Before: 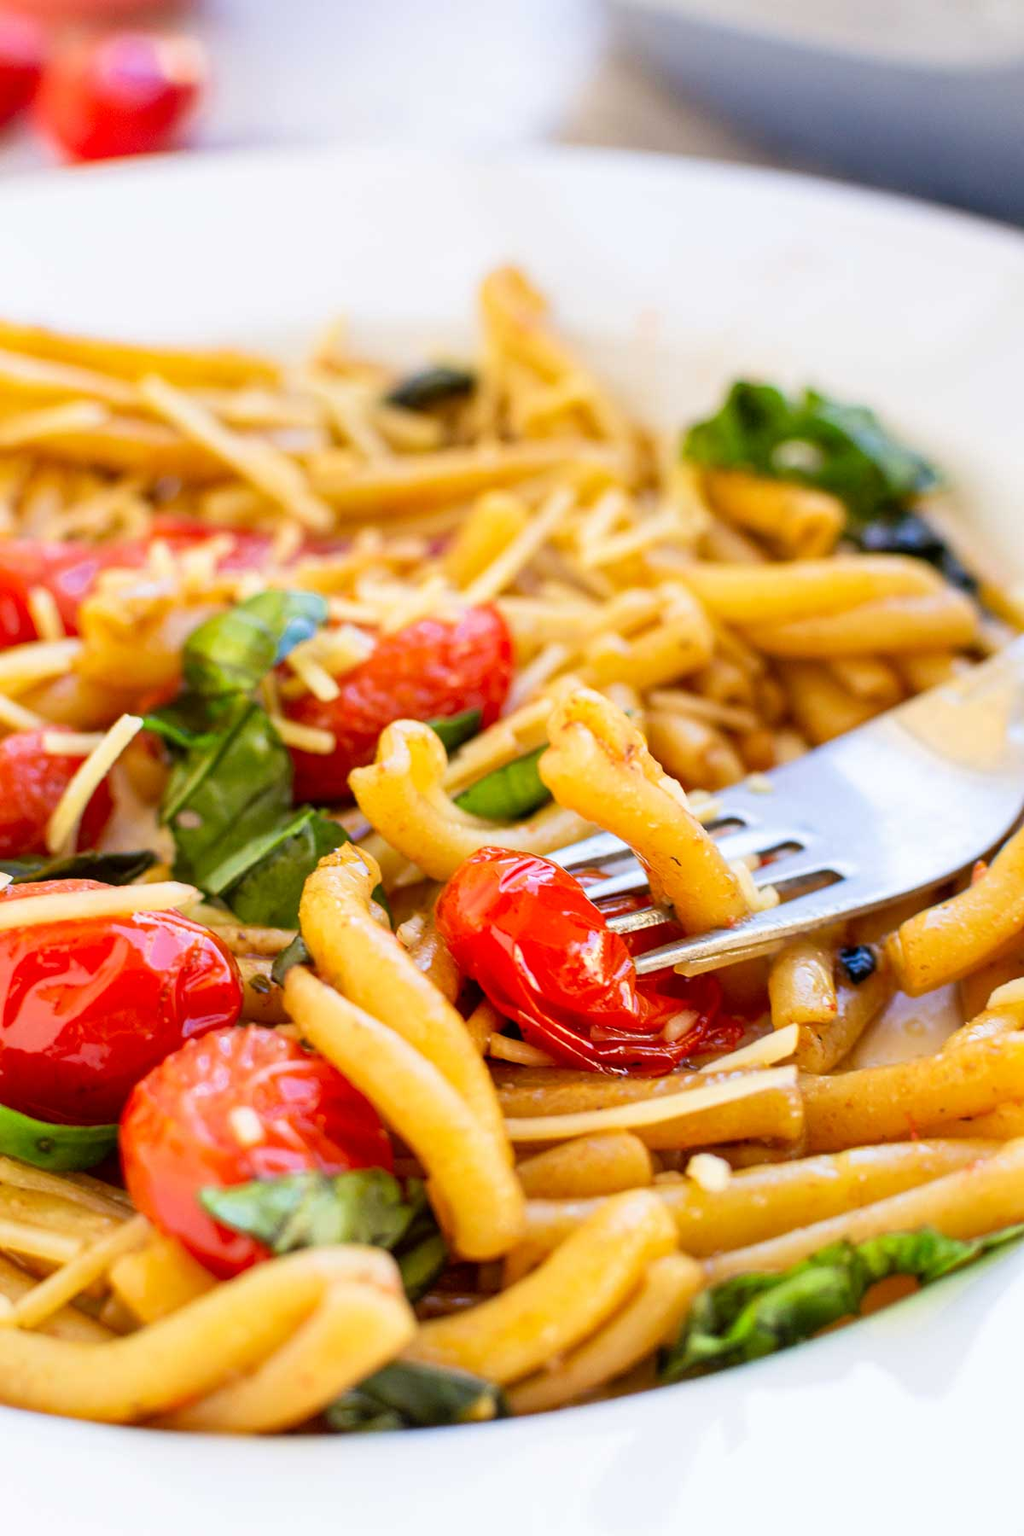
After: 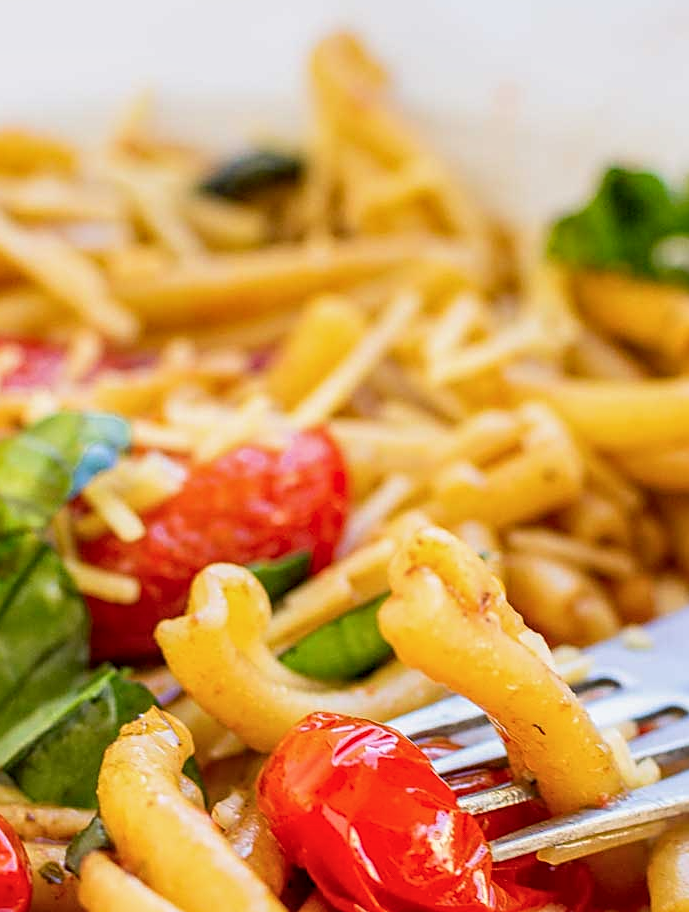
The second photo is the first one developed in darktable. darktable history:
crop: left 21.11%, top 15.584%, right 21.435%, bottom 33.734%
exposure: compensate highlight preservation false
local contrast: detail 130%
color balance rgb: shadows lift › chroma 3.06%, shadows lift › hue 243.54°, power › luminance 3.039%, power › hue 234.4°, perceptual saturation grading › global saturation 0.182%, contrast -10.376%
sharpen: on, module defaults
